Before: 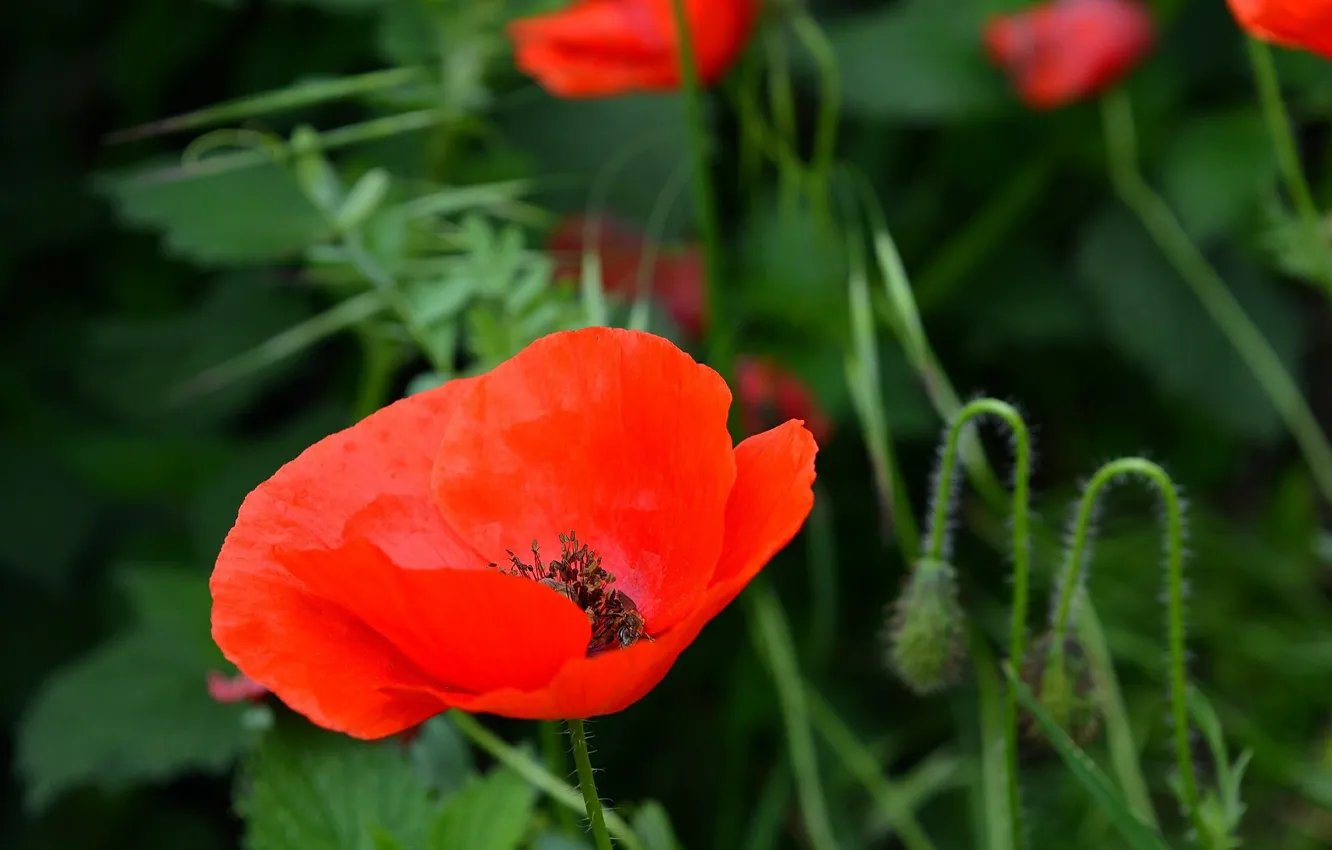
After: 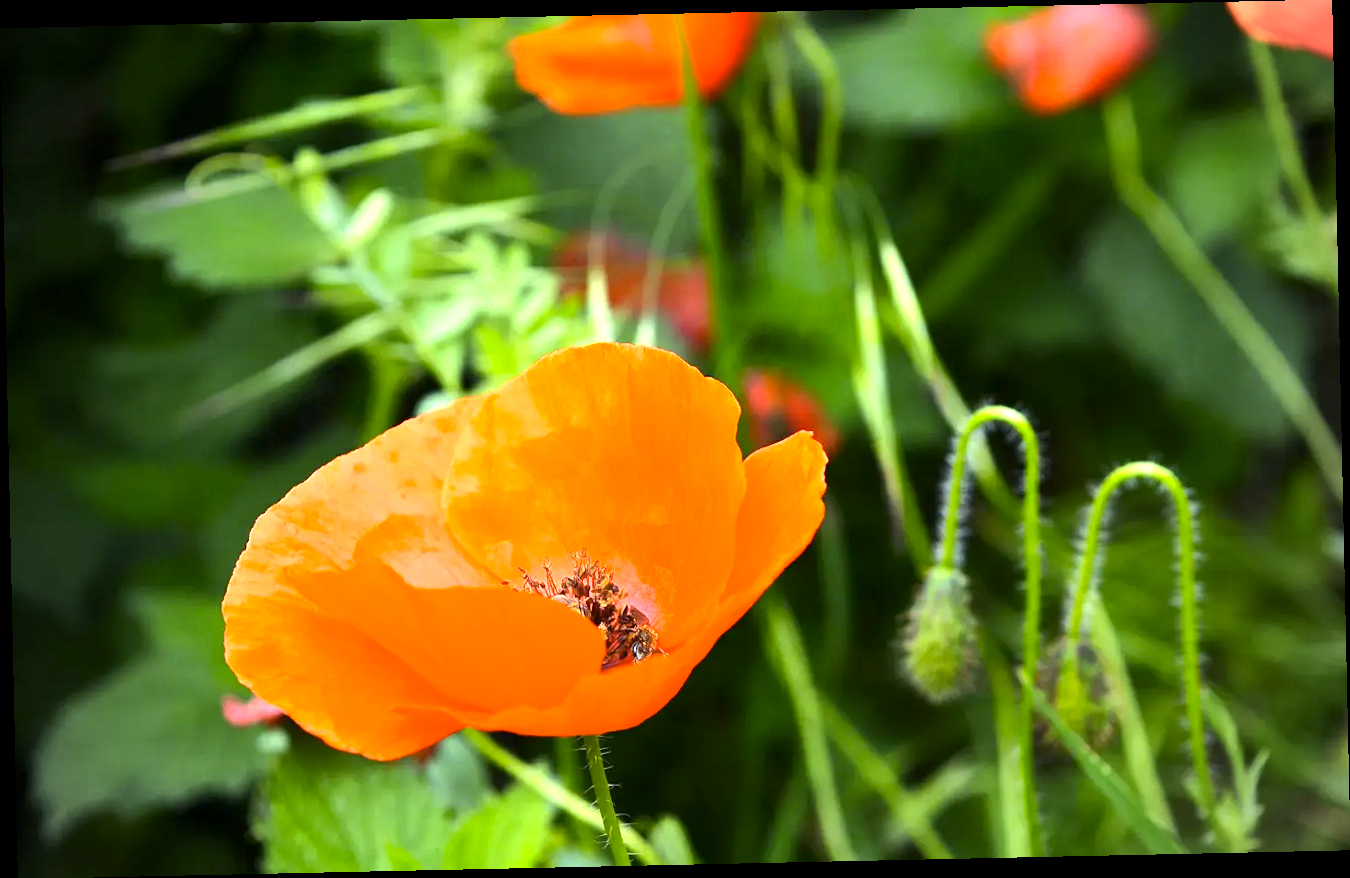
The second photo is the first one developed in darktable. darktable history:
color contrast: green-magenta contrast 0.85, blue-yellow contrast 1.25, unbound 0
white balance: red 0.986, blue 1.01
contrast equalizer: octaves 7, y [[0.6 ×6], [0.55 ×6], [0 ×6], [0 ×6], [0 ×6]], mix -0.3
exposure: black level correction 0.001, exposure 1.735 EV, compensate highlight preservation false
rotate and perspective: rotation -1.24°, automatic cropping off
tone equalizer: -8 EV -0.417 EV, -7 EV -0.389 EV, -6 EV -0.333 EV, -5 EV -0.222 EV, -3 EV 0.222 EV, -2 EV 0.333 EV, -1 EV 0.389 EV, +0 EV 0.417 EV, edges refinement/feathering 500, mask exposure compensation -1.57 EV, preserve details no
vignetting: on, module defaults
